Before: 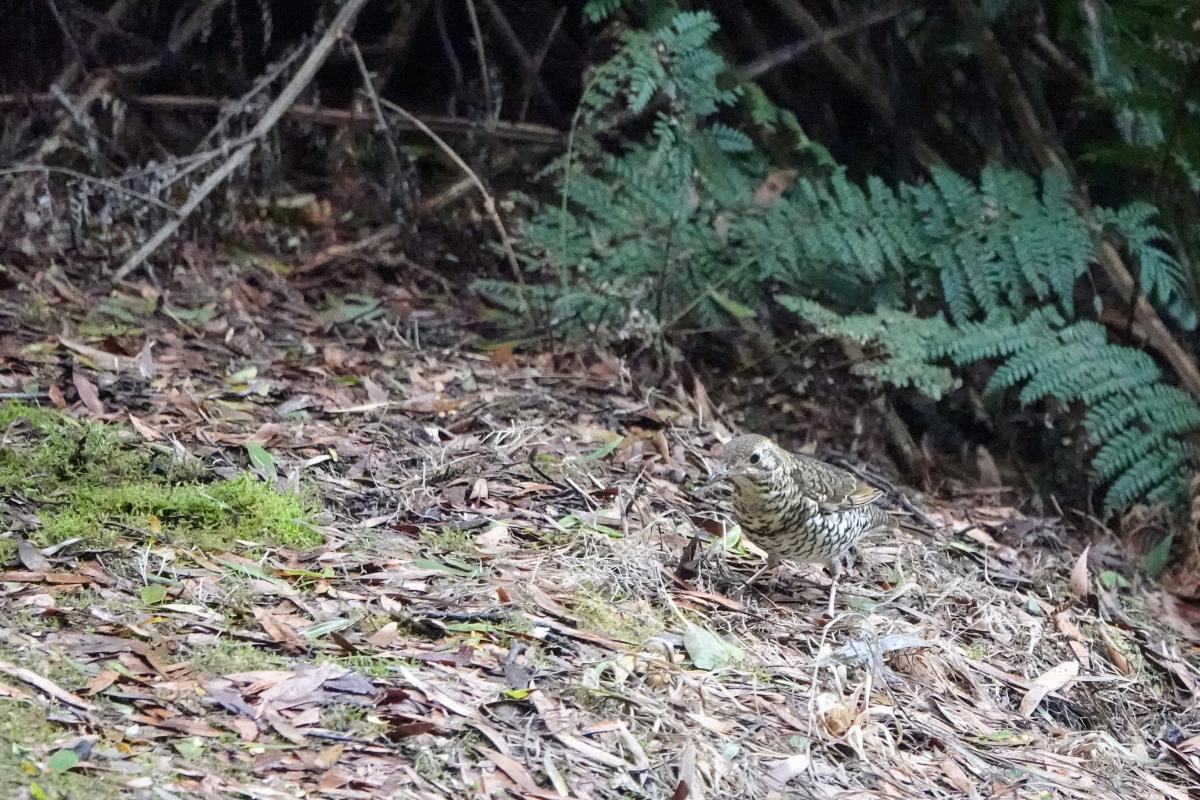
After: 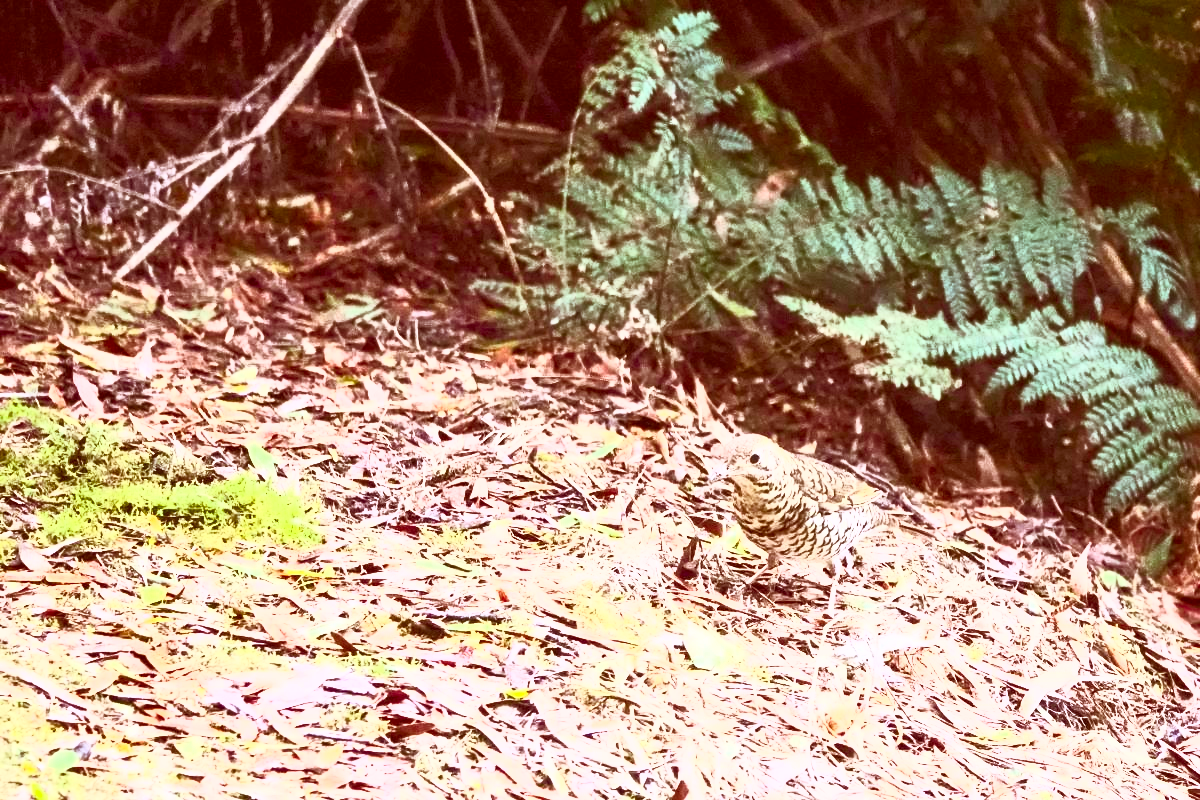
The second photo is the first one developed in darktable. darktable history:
color correction: highlights a* 9.19, highlights b* 8.76, shadows a* 39.84, shadows b* 39.78, saturation 0.78
contrast brightness saturation: contrast 0.997, brightness 0.994, saturation 0.995
